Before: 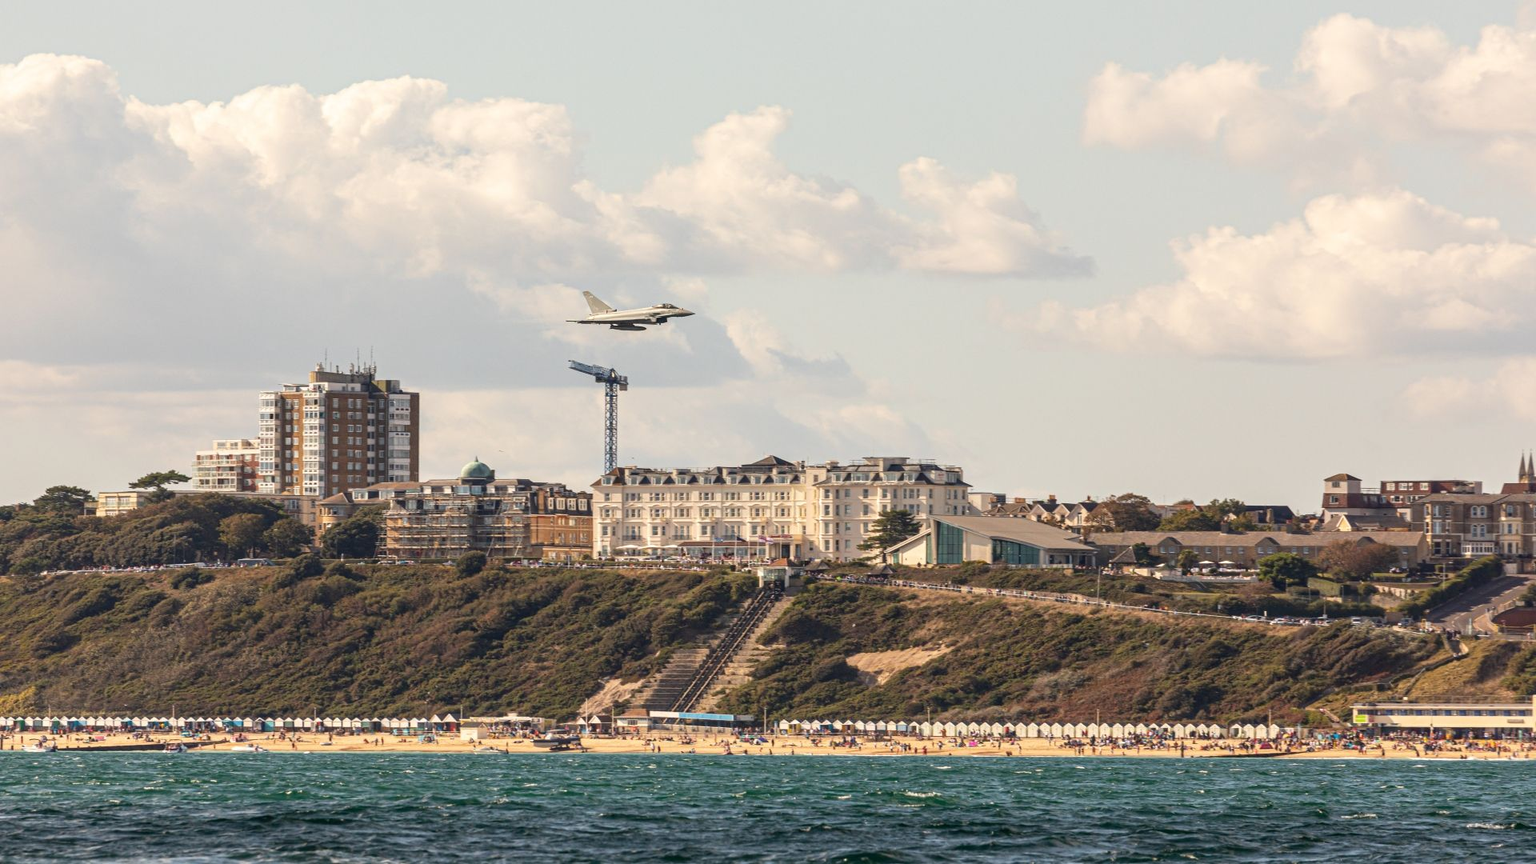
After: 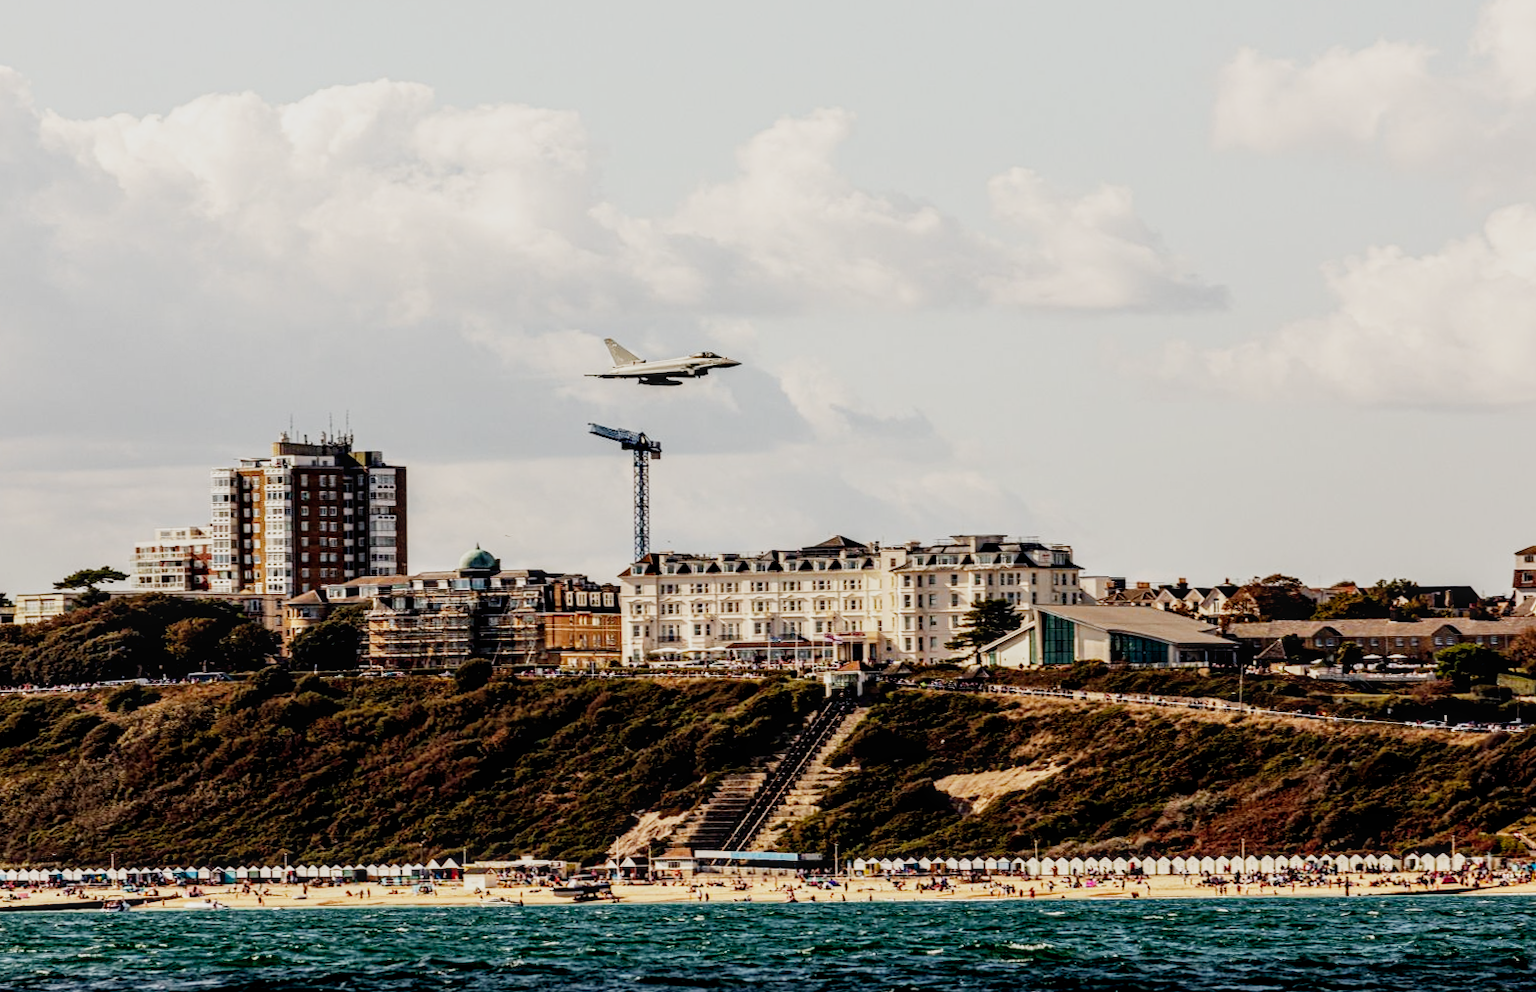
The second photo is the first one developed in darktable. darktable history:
local contrast: on, module defaults
sigmoid: contrast 1.8, skew -0.2, preserve hue 0%, red attenuation 0.1, red rotation 0.035, green attenuation 0.1, green rotation -0.017, blue attenuation 0.15, blue rotation -0.052, base primaries Rec2020
color balance rgb: linear chroma grading › shadows -3%, linear chroma grading › highlights -4%
crop and rotate: angle 1°, left 4.281%, top 0.642%, right 11.383%, bottom 2.486%
exposure: black level correction 0.047, exposure 0.013 EV, compensate highlight preservation false
contrast brightness saturation: saturation -0.04
